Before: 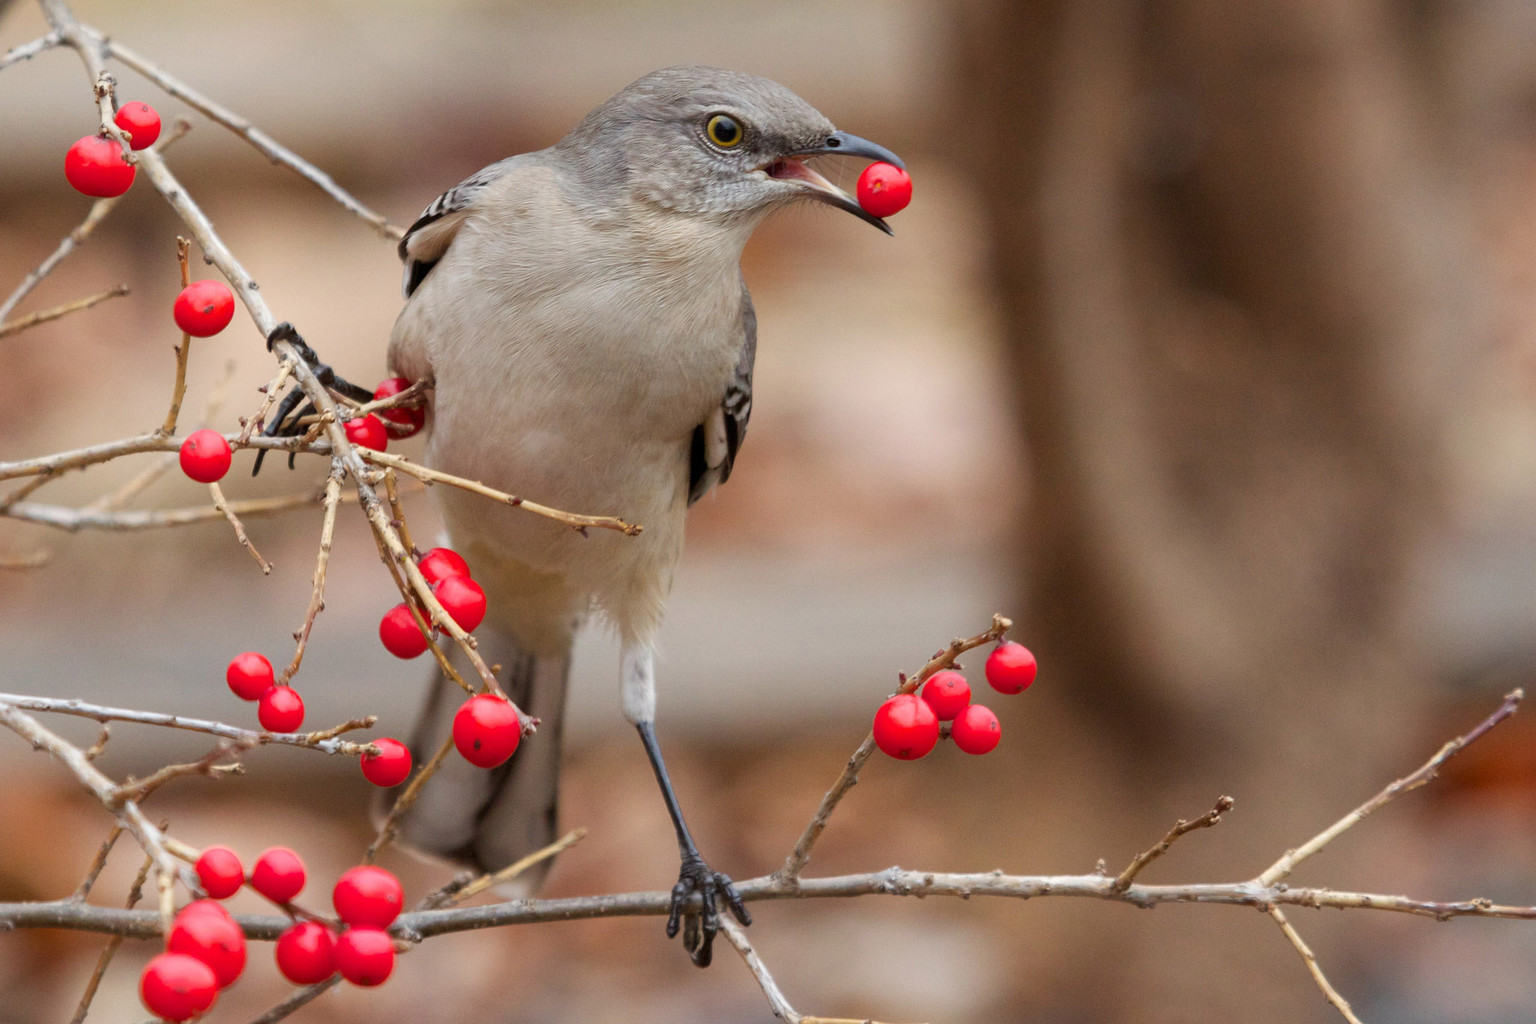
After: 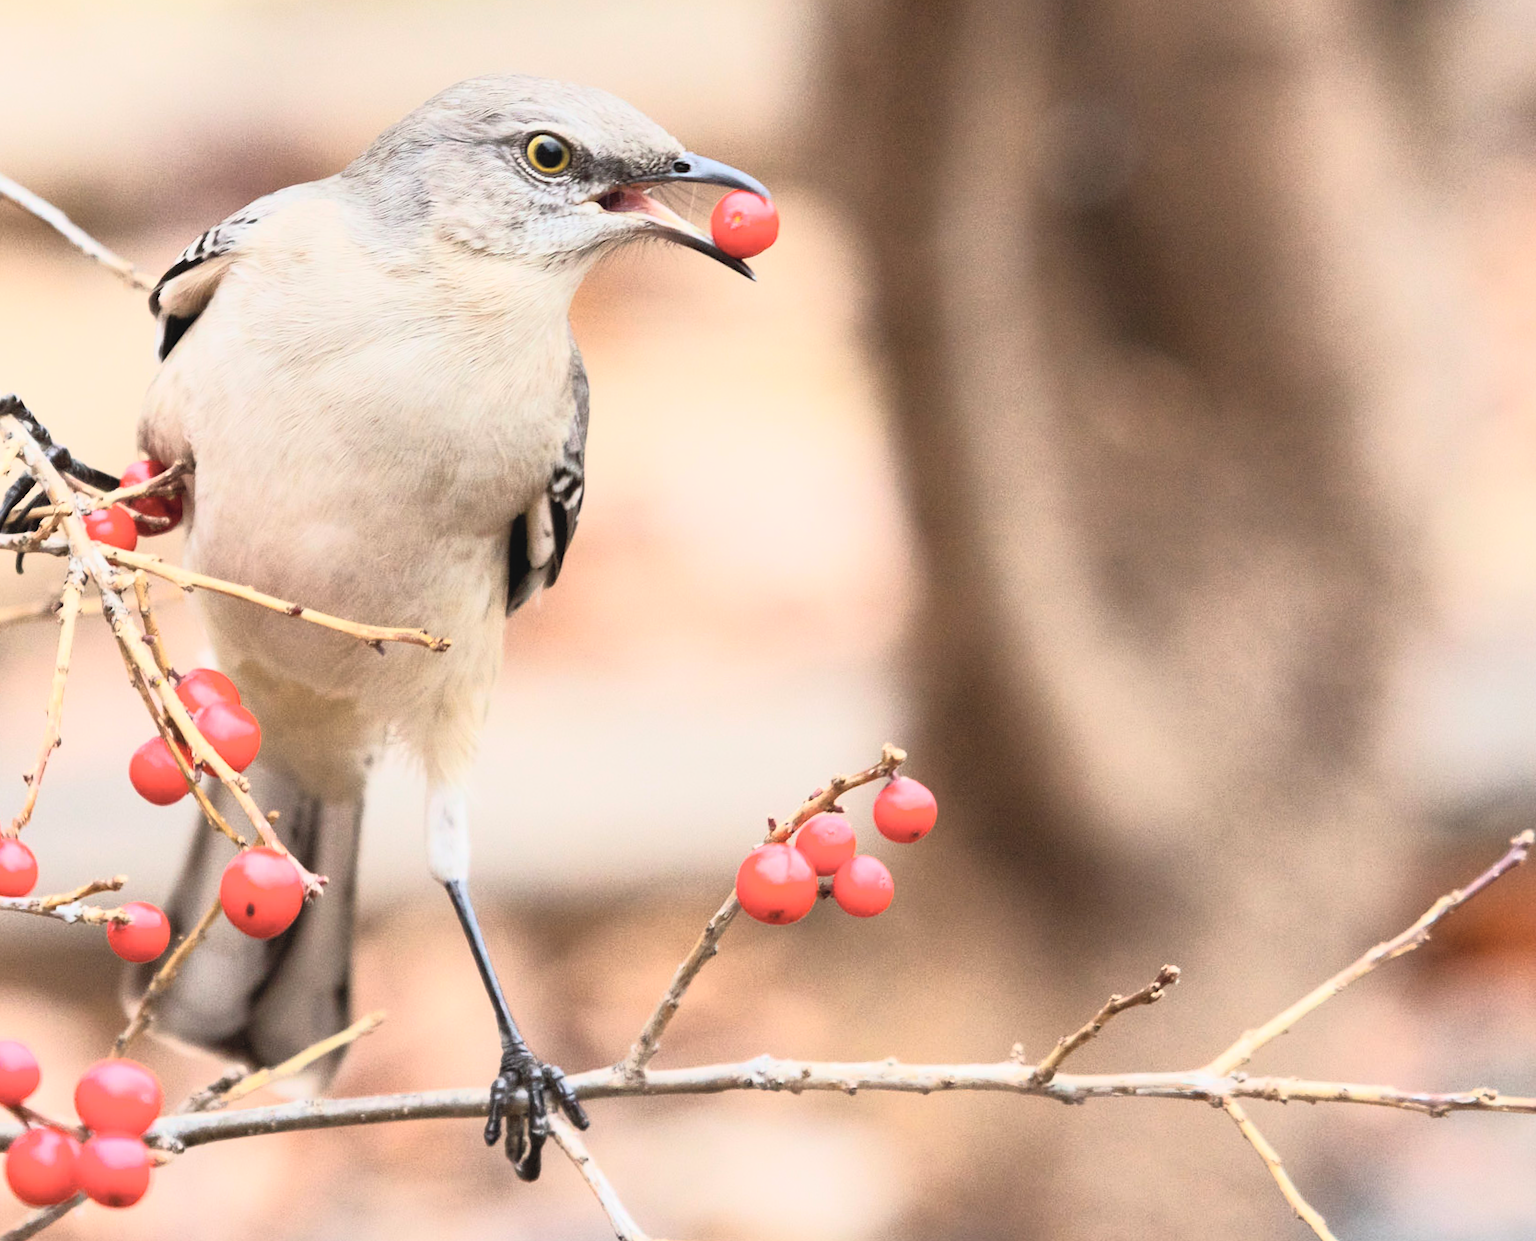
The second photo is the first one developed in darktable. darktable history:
rotate and perspective: rotation -0.45°, automatic cropping original format, crop left 0.008, crop right 0.992, crop top 0.012, crop bottom 0.988
tone equalizer: -8 EV -0.417 EV, -7 EV -0.389 EV, -6 EV -0.333 EV, -5 EV -0.222 EV, -3 EV 0.222 EV, -2 EV 0.333 EV, -1 EV 0.389 EV, +0 EV 0.417 EV, edges refinement/feathering 500, mask exposure compensation -1.57 EV, preserve details no
tone curve: curves: ch0 [(0, 0.052) (0.207, 0.35) (0.392, 0.592) (0.54, 0.803) (0.725, 0.922) (0.99, 0.974)], color space Lab, independent channels, preserve colors none
crop: left 17.582%, bottom 0.031%
